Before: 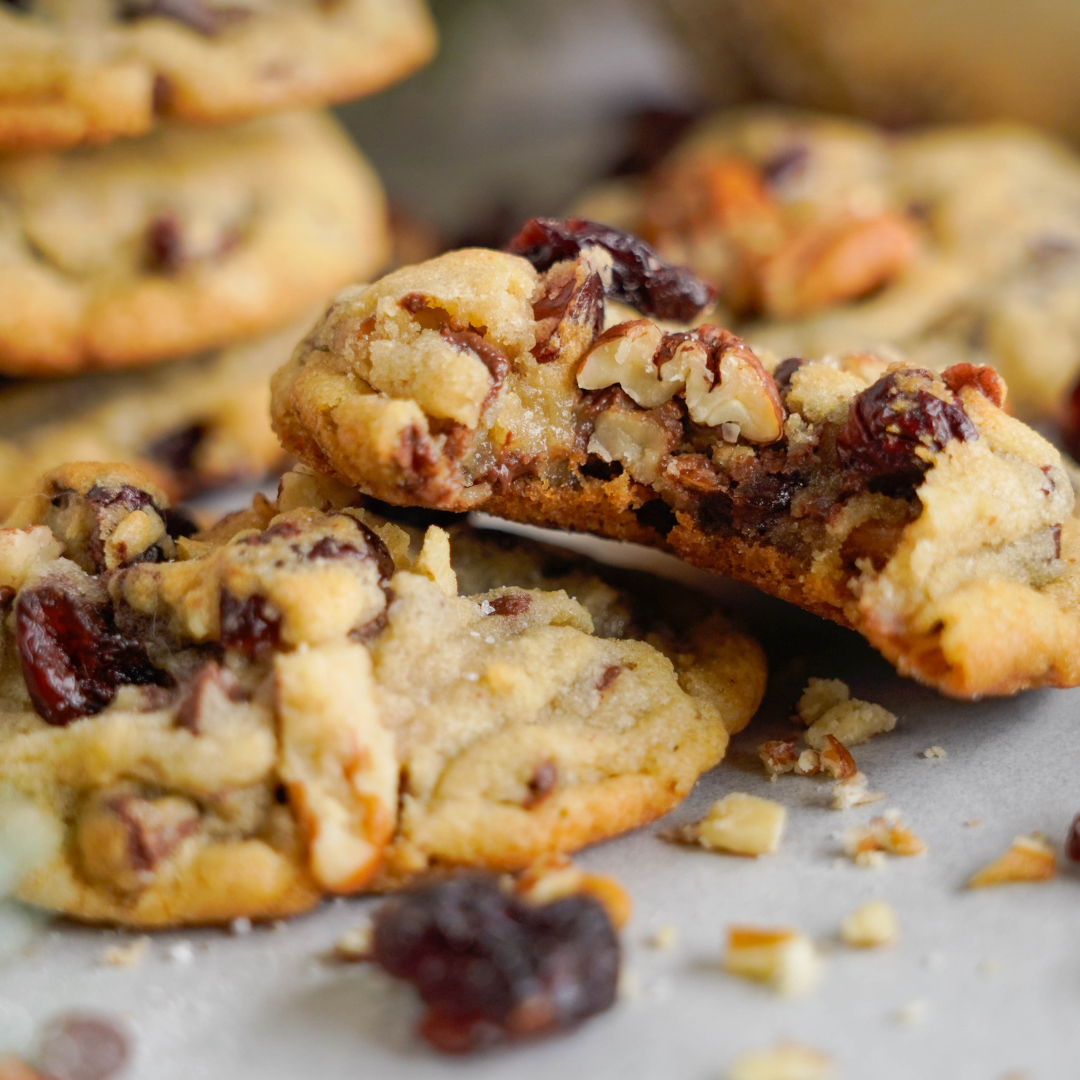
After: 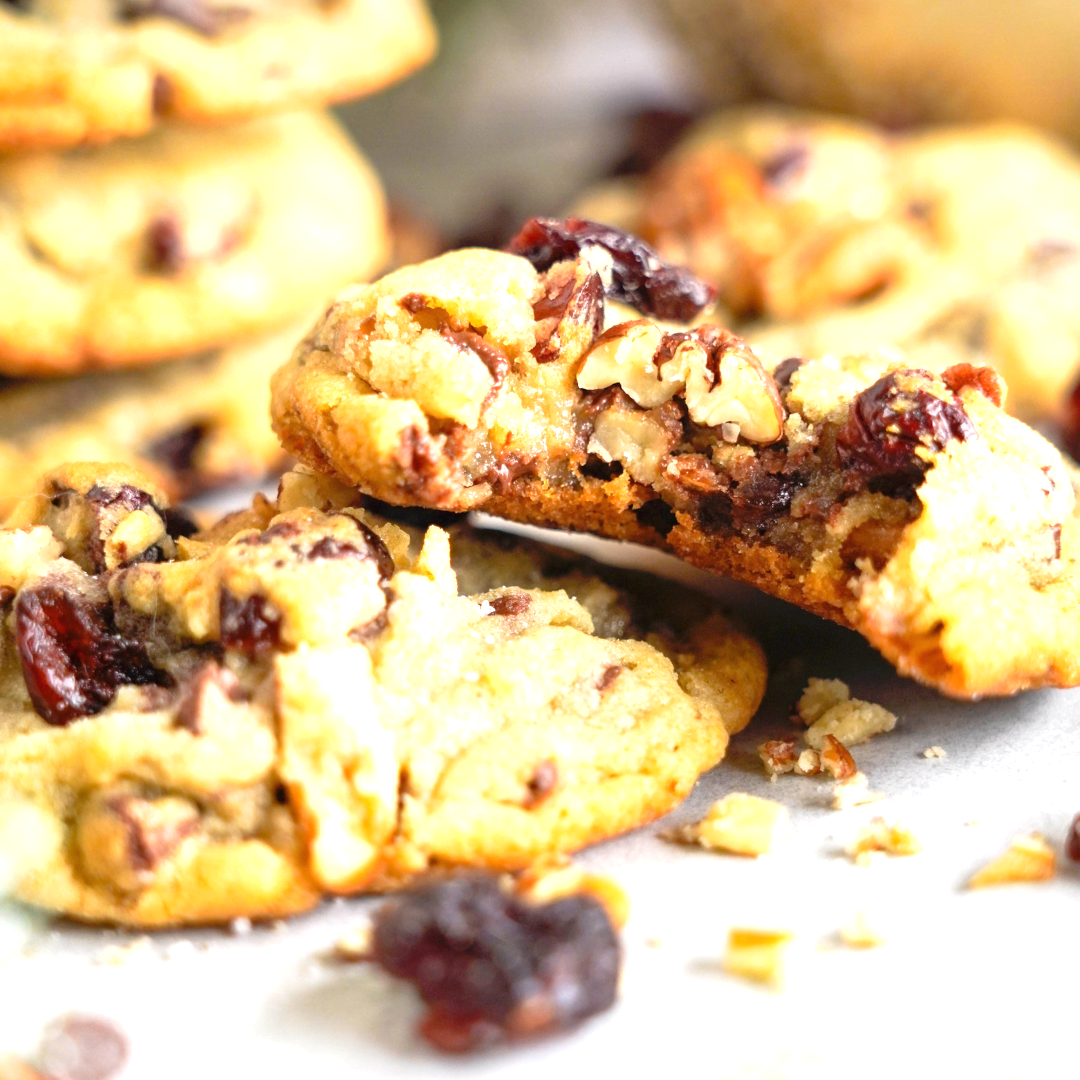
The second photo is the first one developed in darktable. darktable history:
exposure: black level correction 0, exposure 1.29 EV, compensate highlight preservation false
